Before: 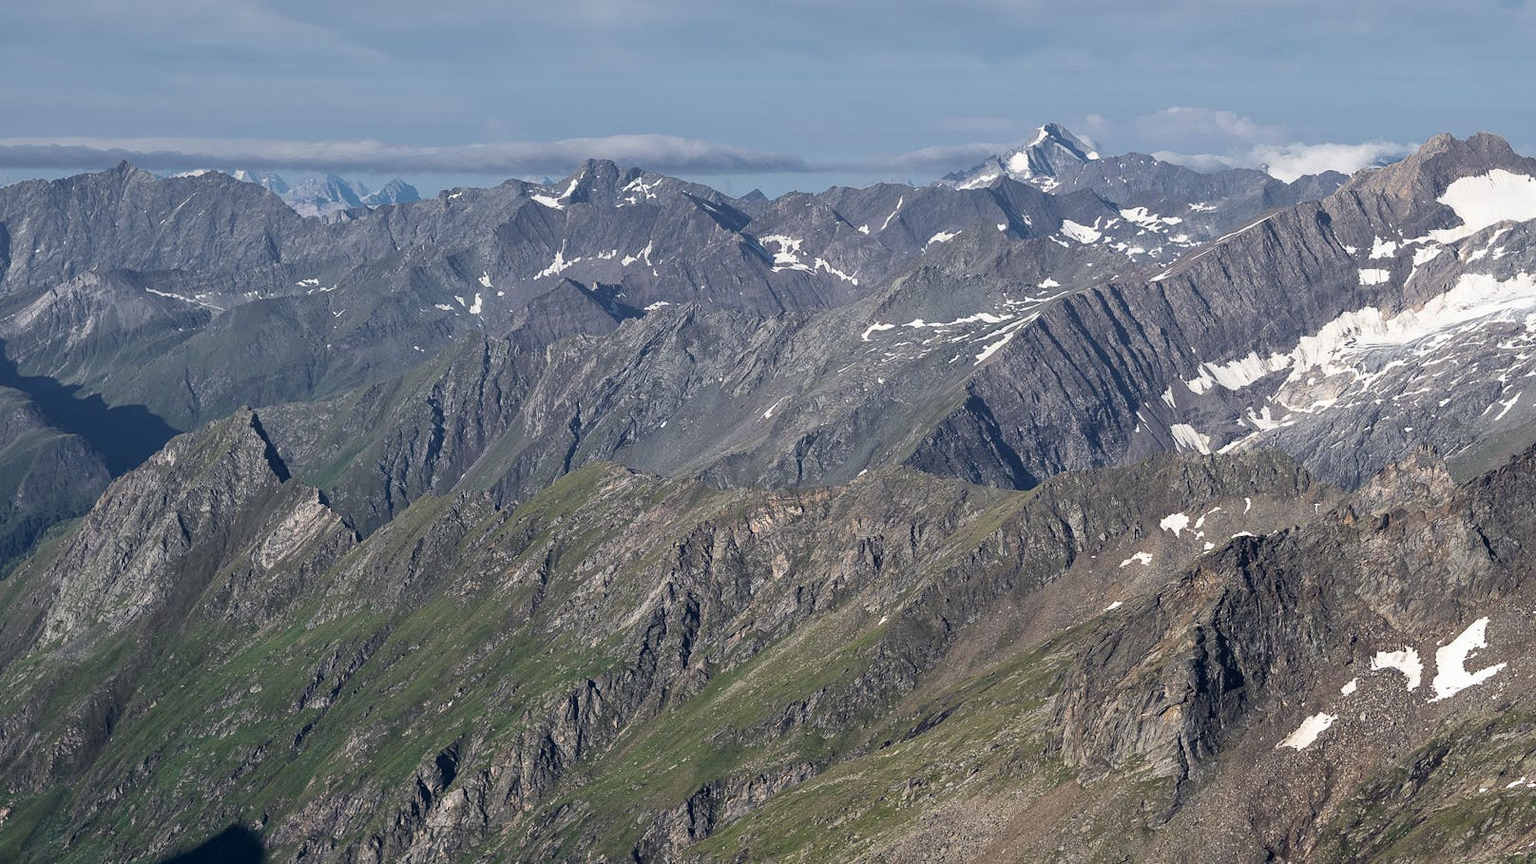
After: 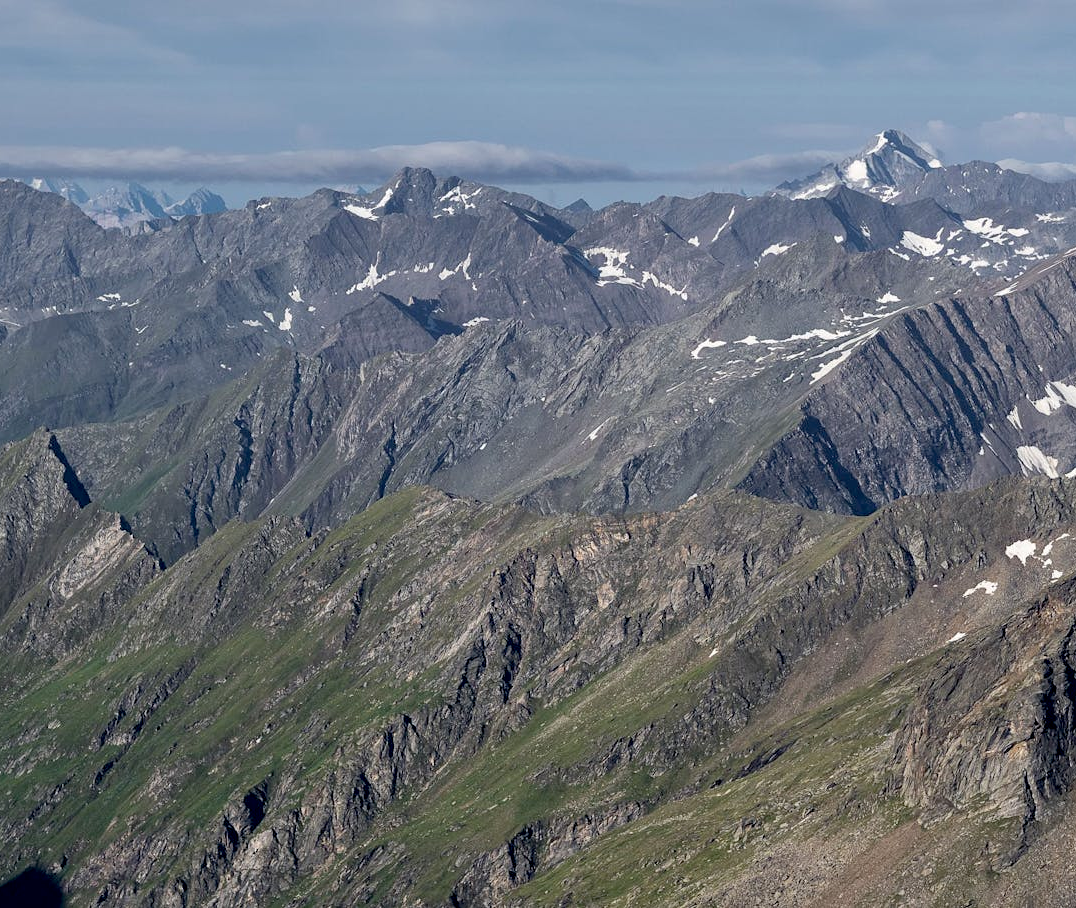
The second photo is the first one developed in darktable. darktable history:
crop and rotate: left 13.346%, right 20.018%
exposure: black level correction 0.01, exposure 0.015 EV, compensate highlight preservation false
